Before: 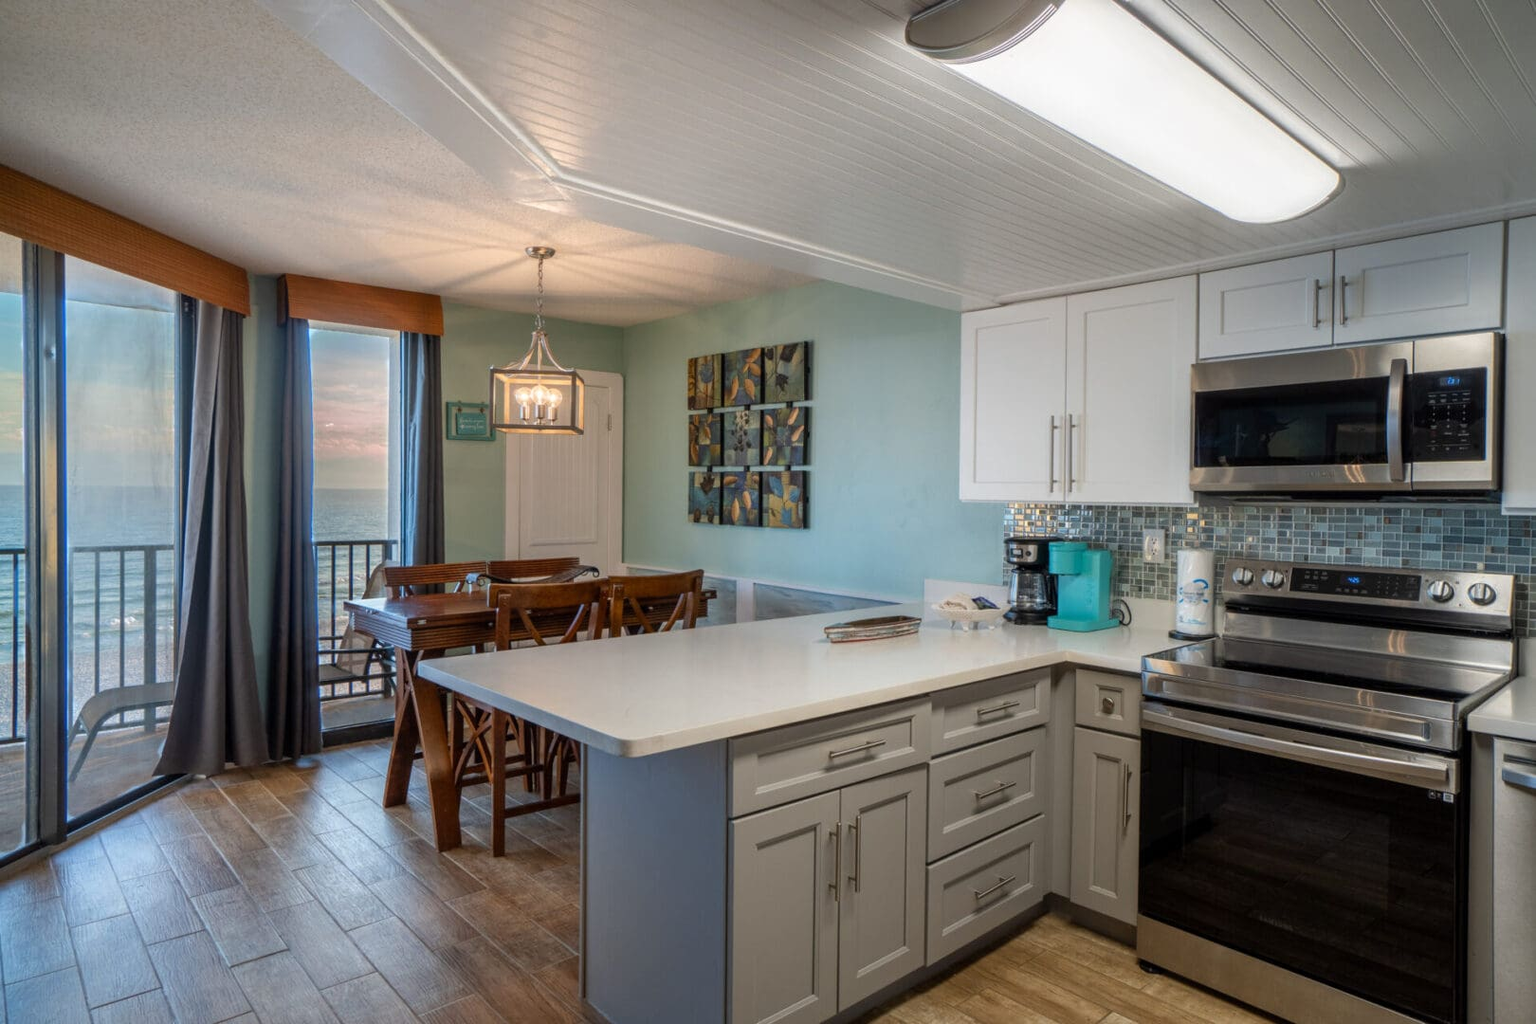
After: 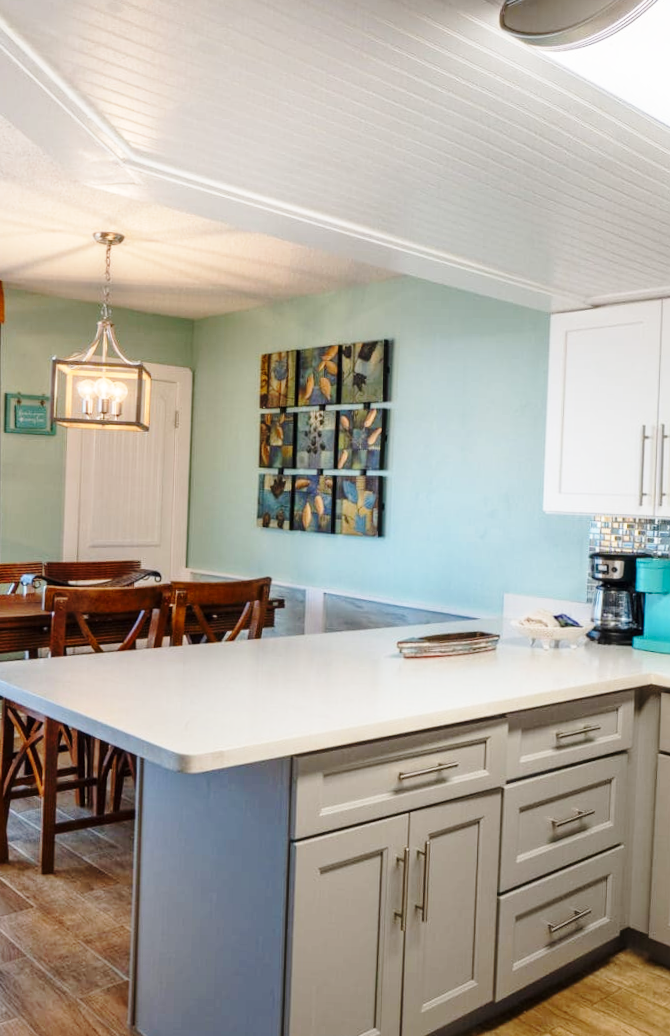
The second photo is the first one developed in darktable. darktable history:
base curve: curves: ch0 [(0, 0) (0.028, 0.03) (0.121, 0.232) (0.46, 0.748) (0.859, 0.968) (1, 1)], preserve colors none
rotate and perspective: rotation 1.57°, crop left 0.018, crop right 0.982, crop top 0.039, crop bottom 0.961
crop: left 28.583%, right 29.231%
